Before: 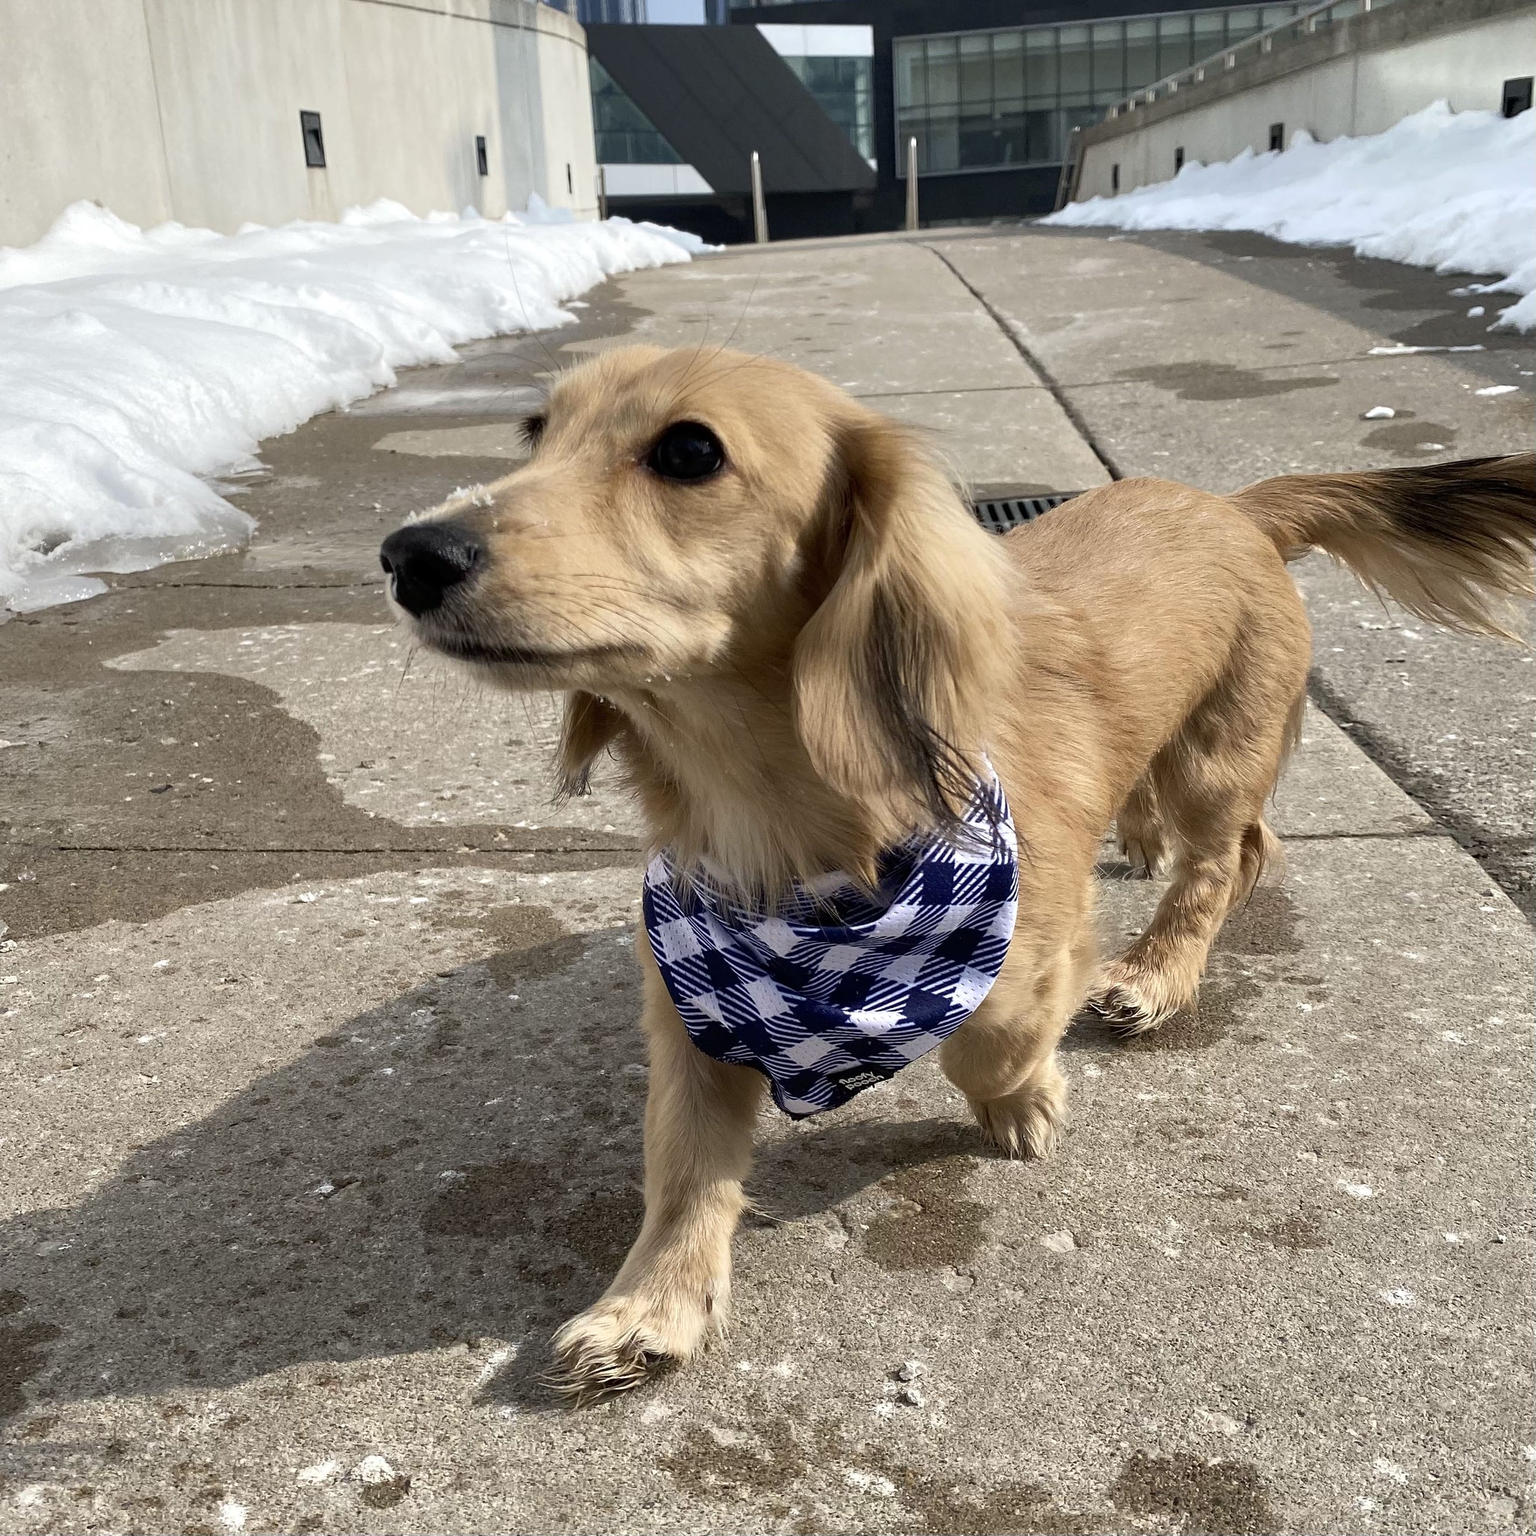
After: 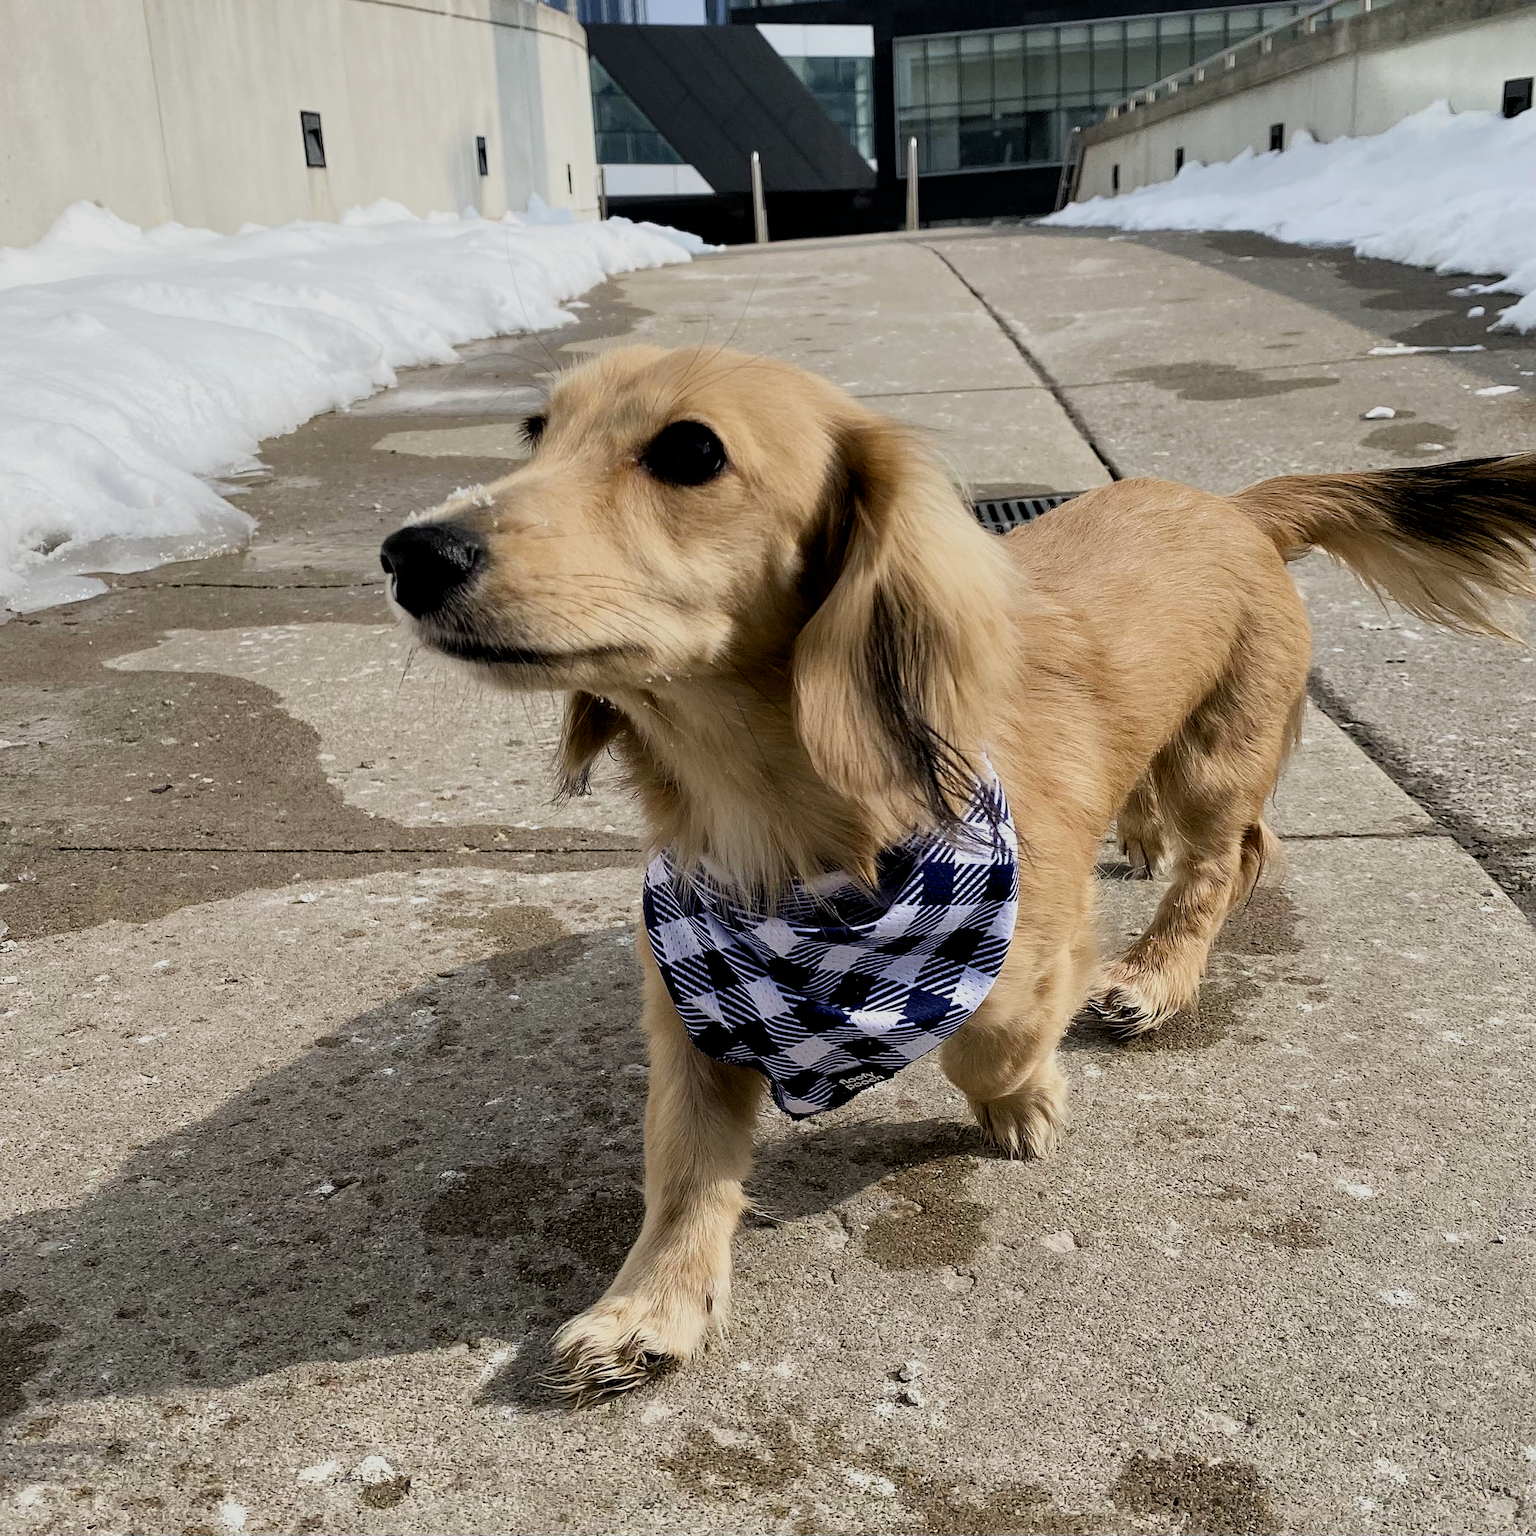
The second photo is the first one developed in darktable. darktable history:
filmic rgb: black relative exposure -7.88 EV, white relative exposure 4.07 EV, hardness 4.05, latitude 51.59%, contrast 1.013, shadows ↔ highlights balance 5.43%, iterations of high-quality reconstruction 0
sharpen: amount 0.202
exposure: black level correction 0.005, exposure 0.016 EV, compensate highlight preservation false
contrast brightness saturation: contrast 0.044, saturation 0.159
